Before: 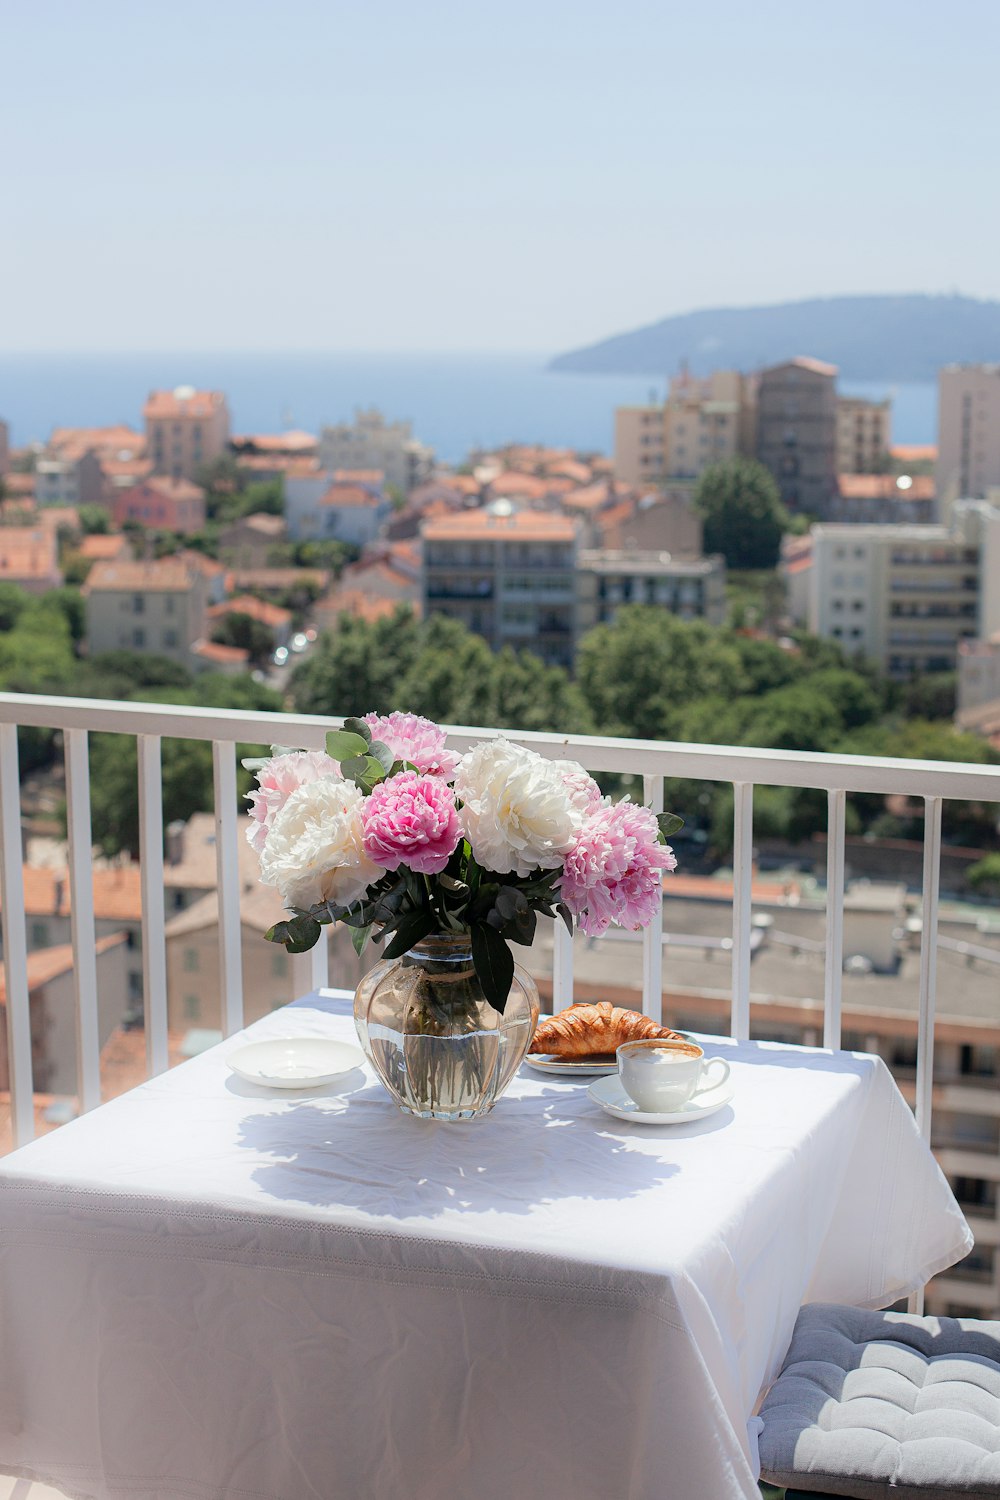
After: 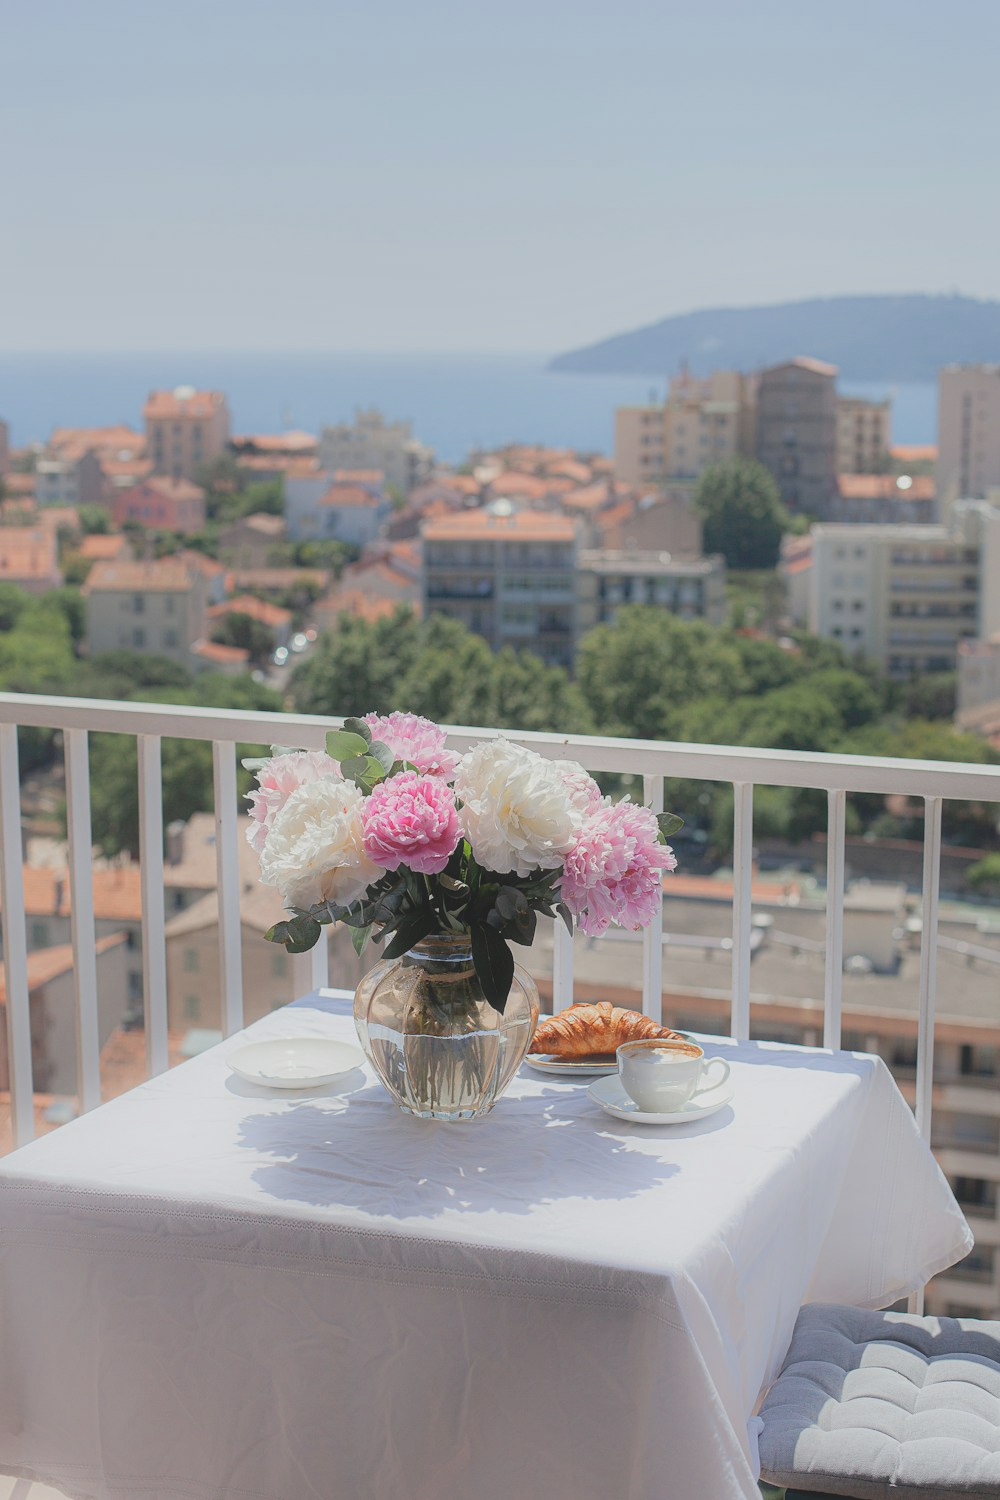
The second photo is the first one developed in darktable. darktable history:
contrast equalizer: y [[0.439, 0.44, 0.442, 0.457, 0.493, 0.498], [0.5 ×6], [0.5 ×6], [0 ×6], [0 ×6]], mix 0.59
shadows and highlights: soften with gaussian
contrast brightness saturation: contrast -0.15, brightness 0.05, saturation -0.12
haze removal: strength -0.05
